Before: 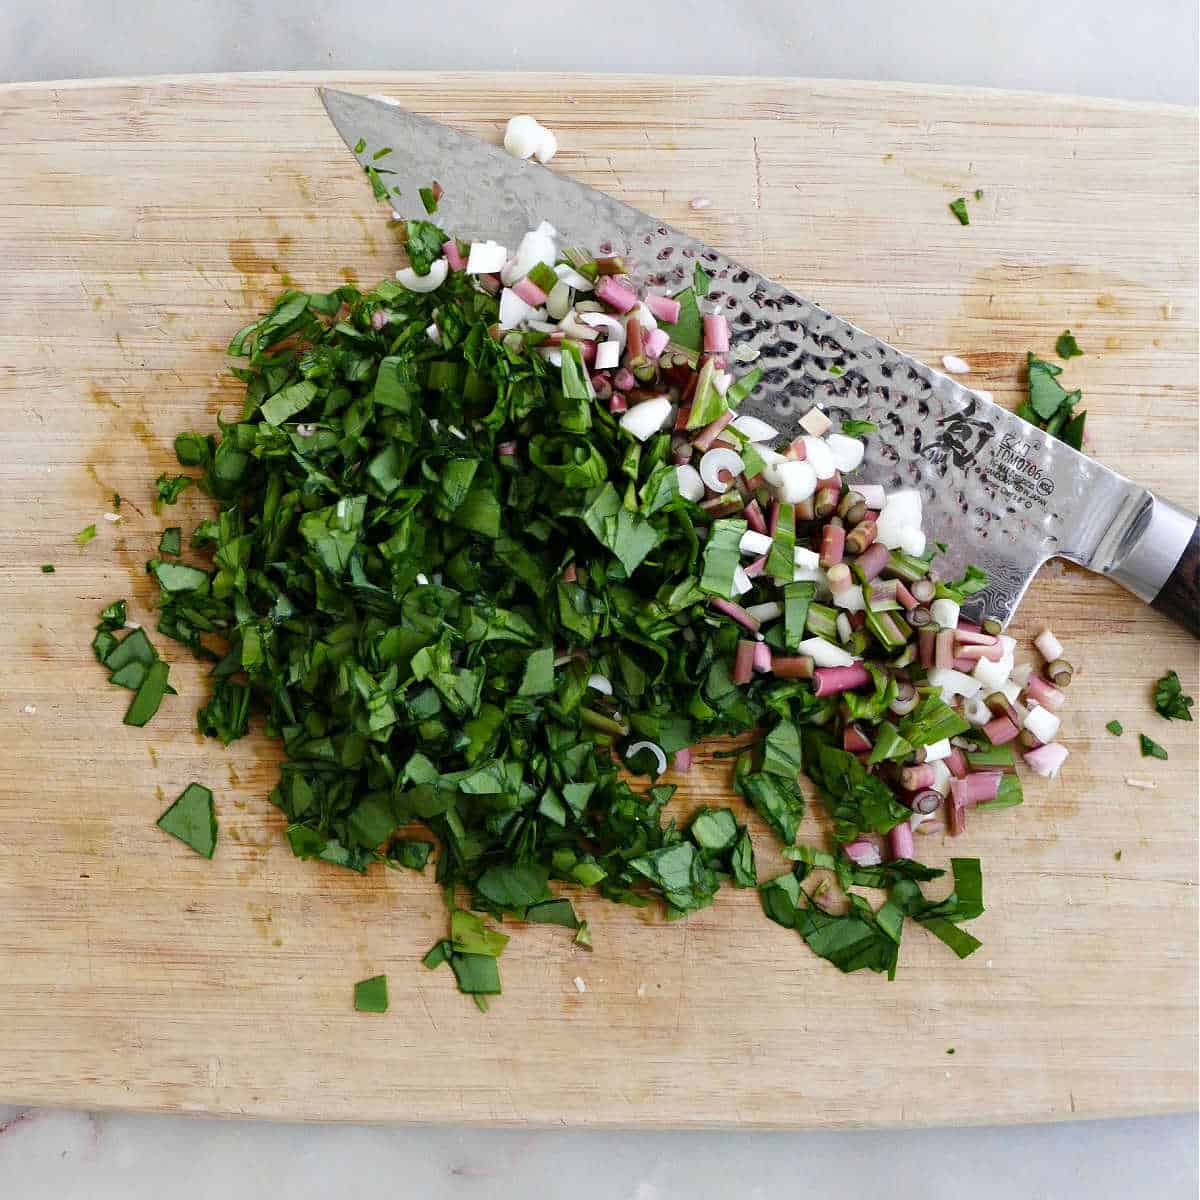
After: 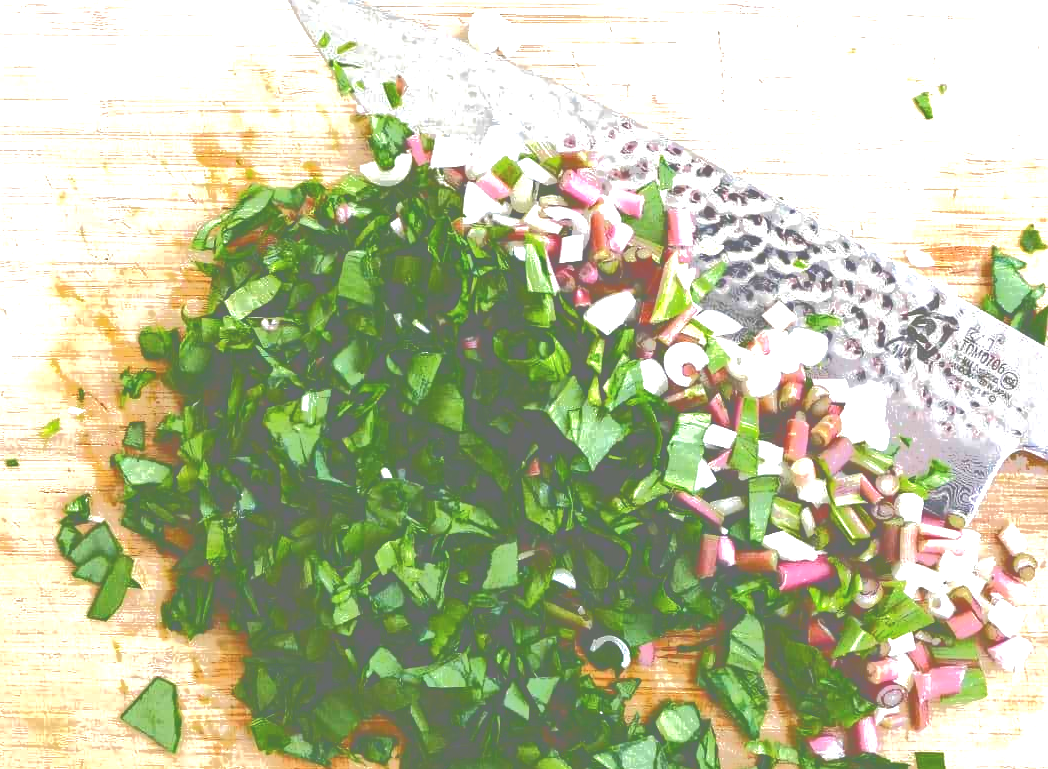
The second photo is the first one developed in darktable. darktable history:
exposure: black level correction 0, exposure 0.5 EV, compensate highlight preservation false
tone equalizer: -8 EV -0.752 EV, -7 EV -0.726 EV, -6 EV -0.581 EV, -5 EV -0.38 EV, -3 EV 0.394 EV, -2 EV 0.6 EV, -1 EV 0.695 EV, +0 EV 0.772 EV, smoothing diameter 24.92%, edges refinement/feathering 7.59, preserve details guided filter
crop: left 3.009%, top 8.905%, right 9.619%, bottom 26.995%
tone curve: curves: ch0 [(0, 0) (0.003, 0.437) (0.011, 0.438) (0.025, 0.441) (0.044, 0.441) (0.069, 0.441) (0.1, 0.444) (0.136, 0.447) (0.177, 0.452) (0.224, 0.457) (0.277, 0.466) (0.335, 0.485) (0.399, 0.514) (0.468, 0.558) (0.543, 0.616) (0.623, 0.686) (0.709, 0.76) (0.801, 0.803) (0.898, 0.825) (1, 1)], color space Lab, independent channels, preserve colors none
